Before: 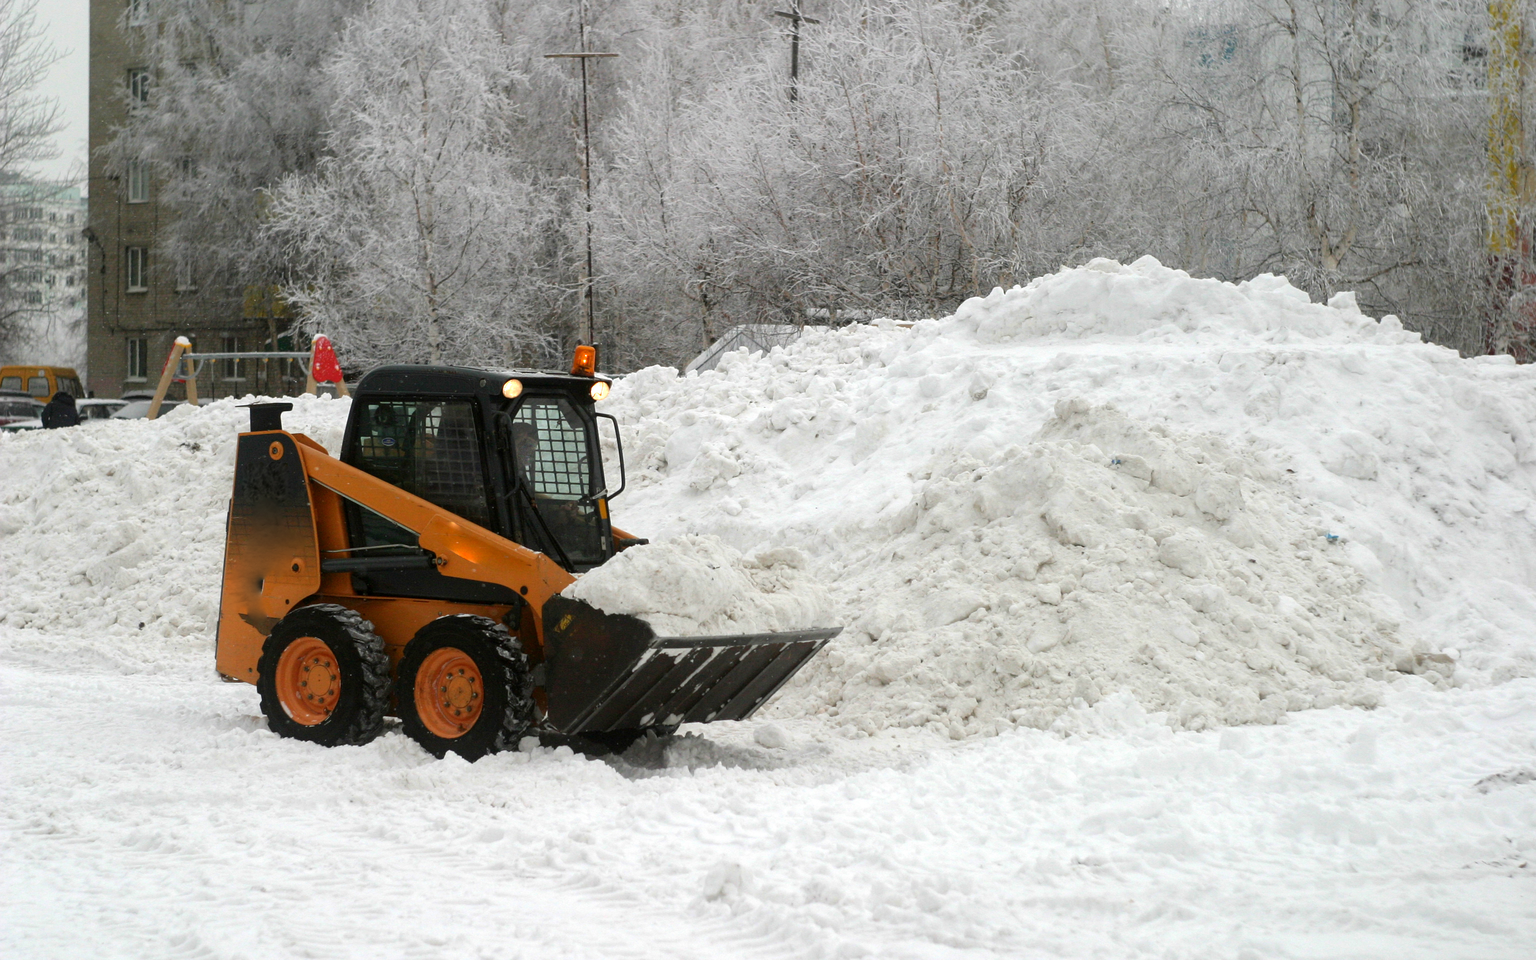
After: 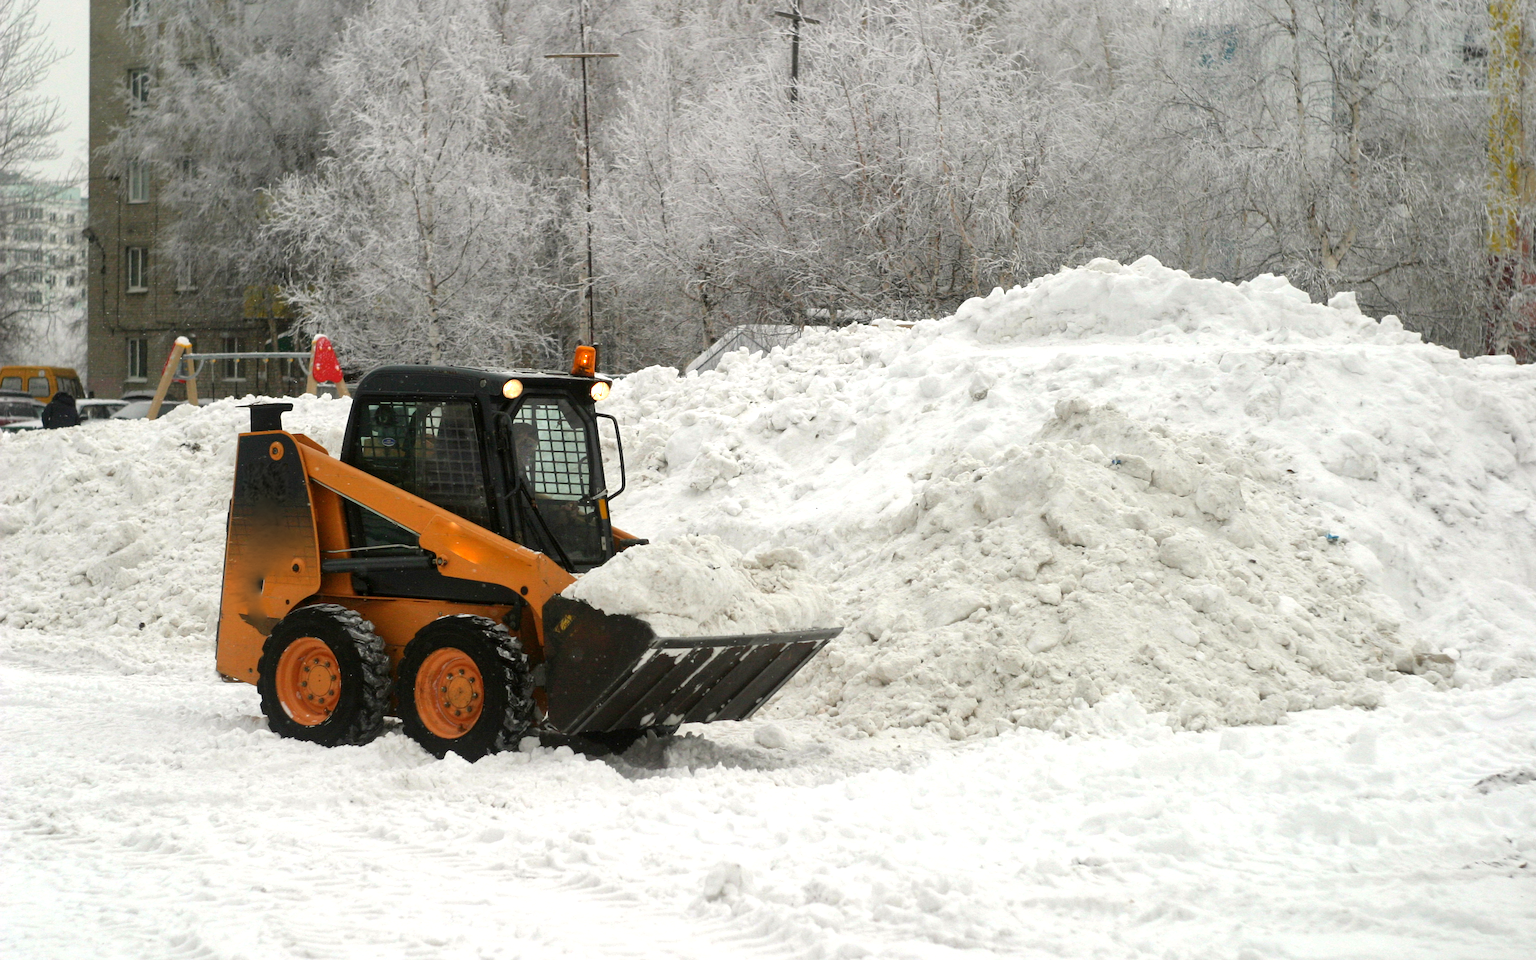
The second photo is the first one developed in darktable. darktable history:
shadows and highlights: shadows 37.2, highlights -27.5, soften with gaussian
exposure: exposure 0.201 EV, compensate exposure bias true, compensate highlight preservation false
color correction: highlights b* 2.94
